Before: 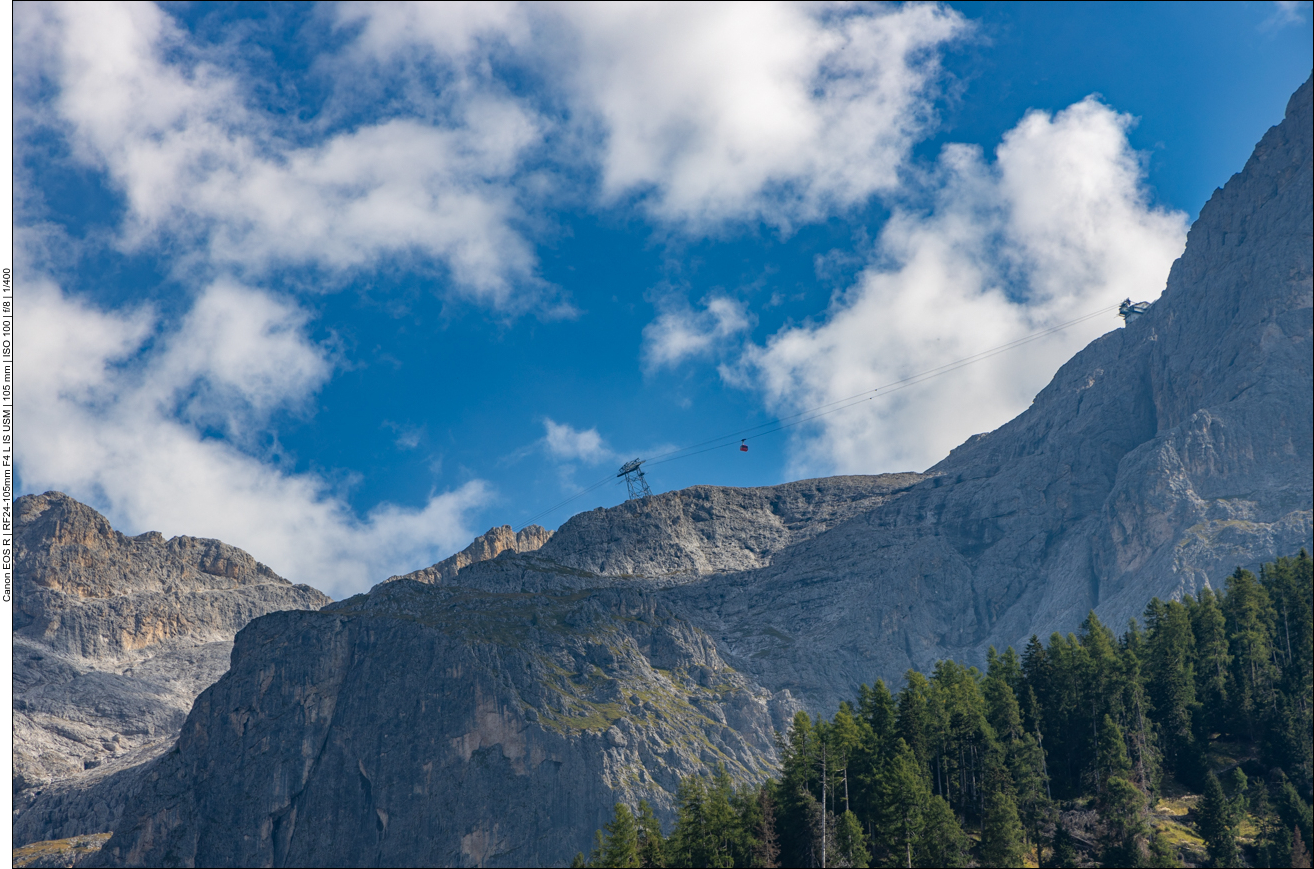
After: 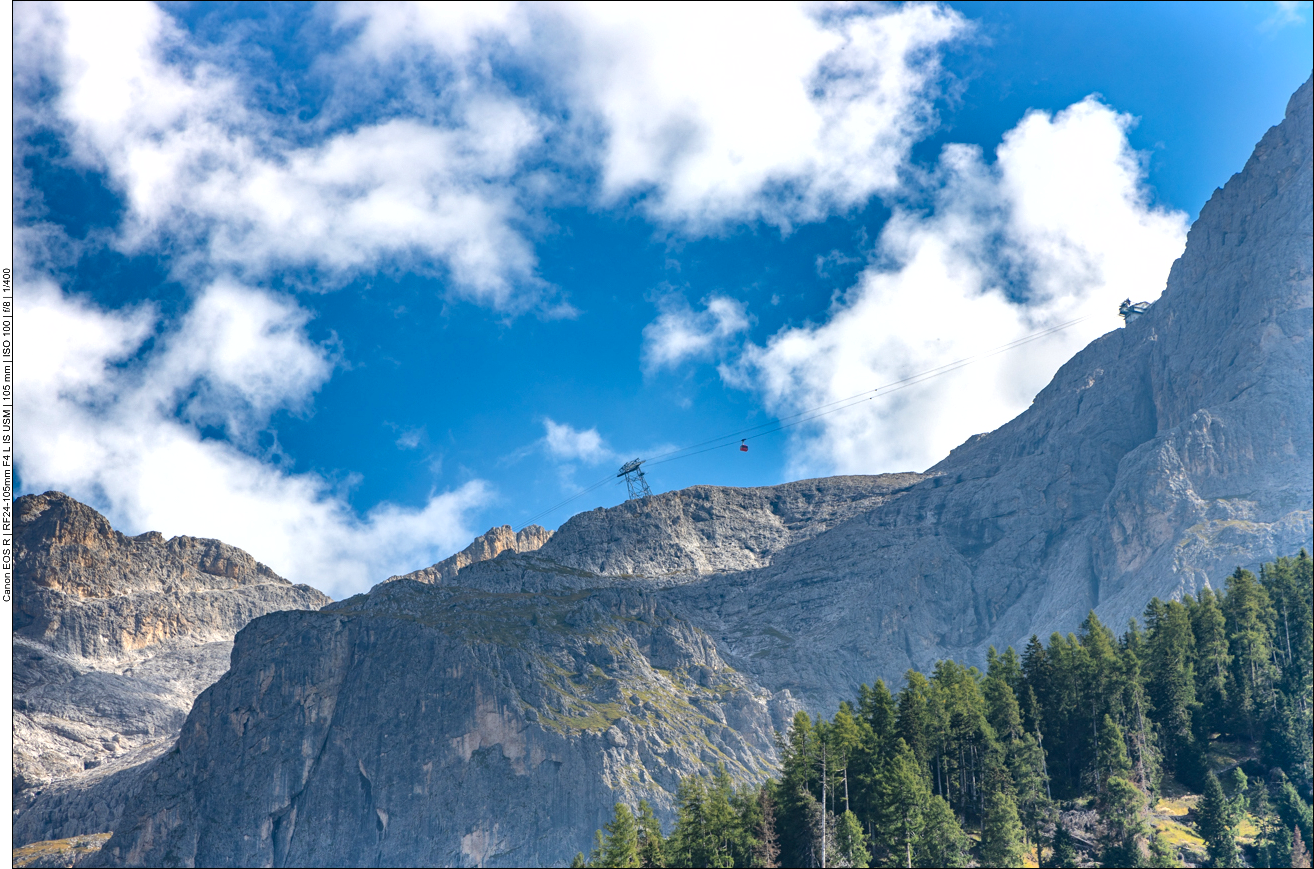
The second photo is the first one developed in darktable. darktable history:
shadows and highlights: low approximation 0.01, soften with gaussian
exposure: black level correction 0, exposure 0.7 EV, compensate exposure bias true, compensate highlight preservation false
